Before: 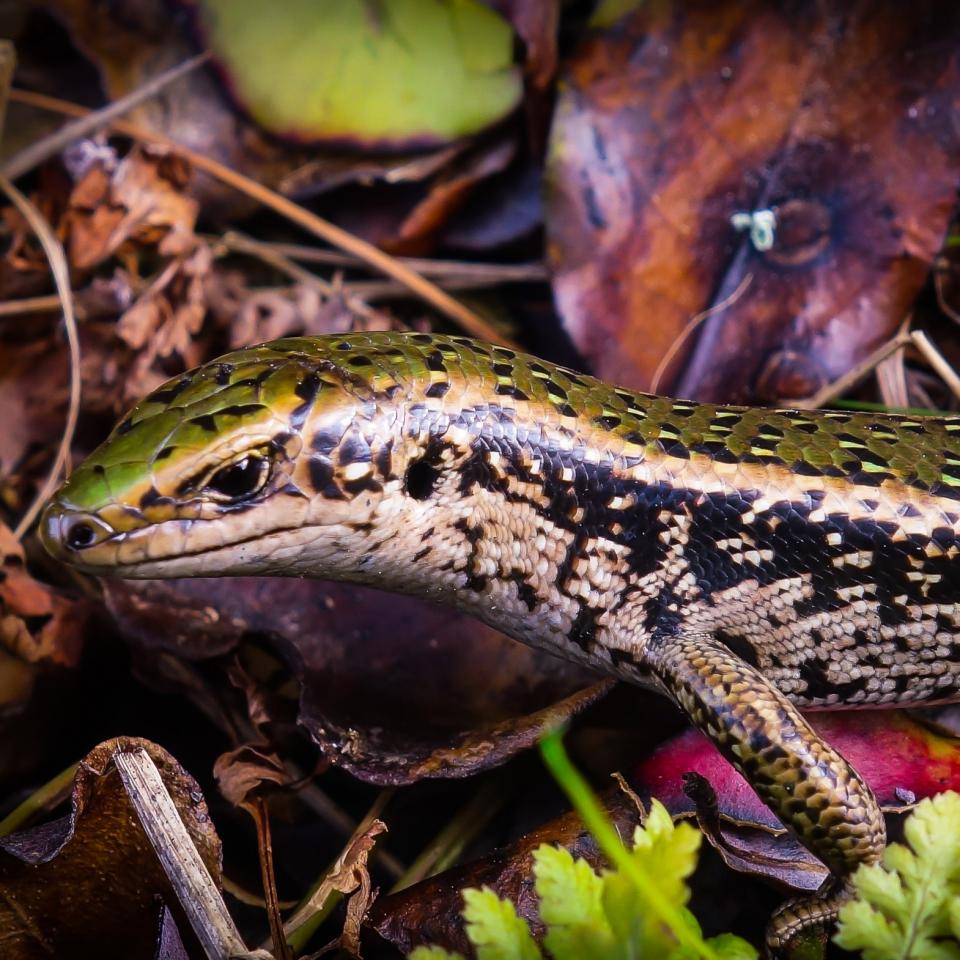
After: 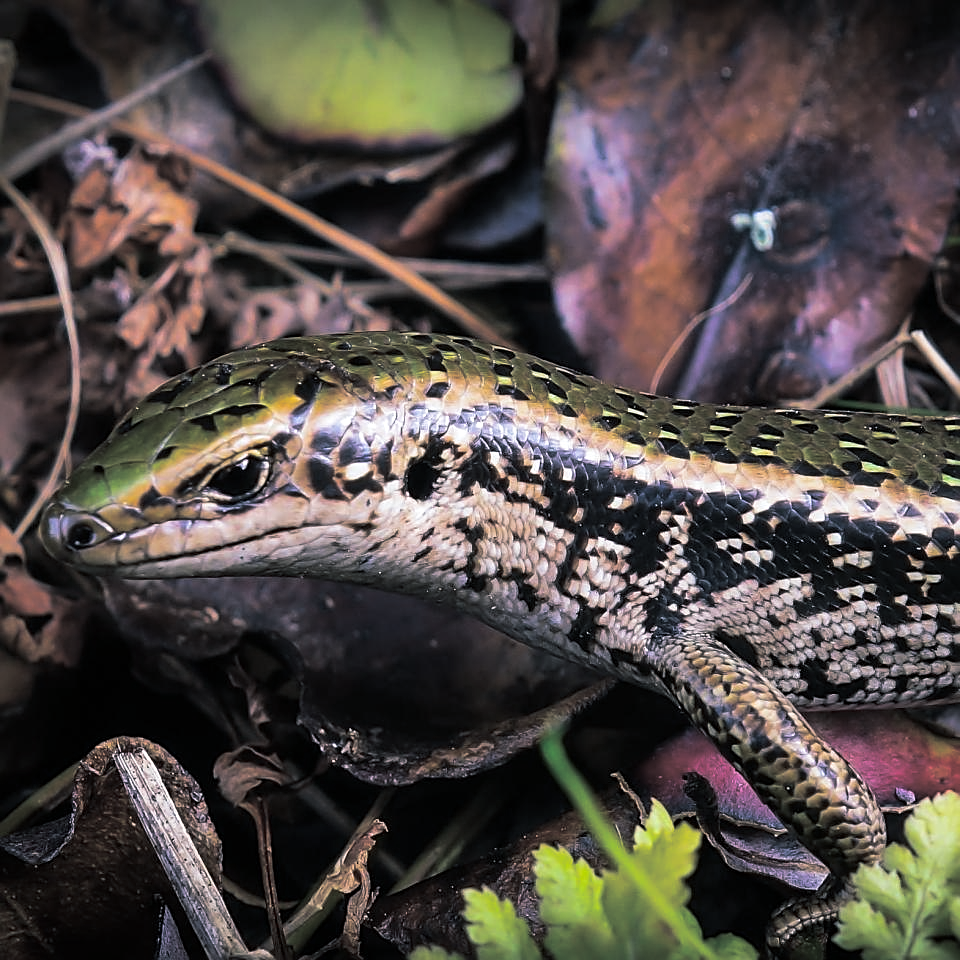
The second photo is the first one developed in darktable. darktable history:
sharpen: on, module defaults
white balance: red 0.974, blue 1.044
split-toning: shadows › hue 201.6°, shadows › saturation 0.16, highlights › hue 50.4°, highlights › saturation 0.2, balance -49.9
